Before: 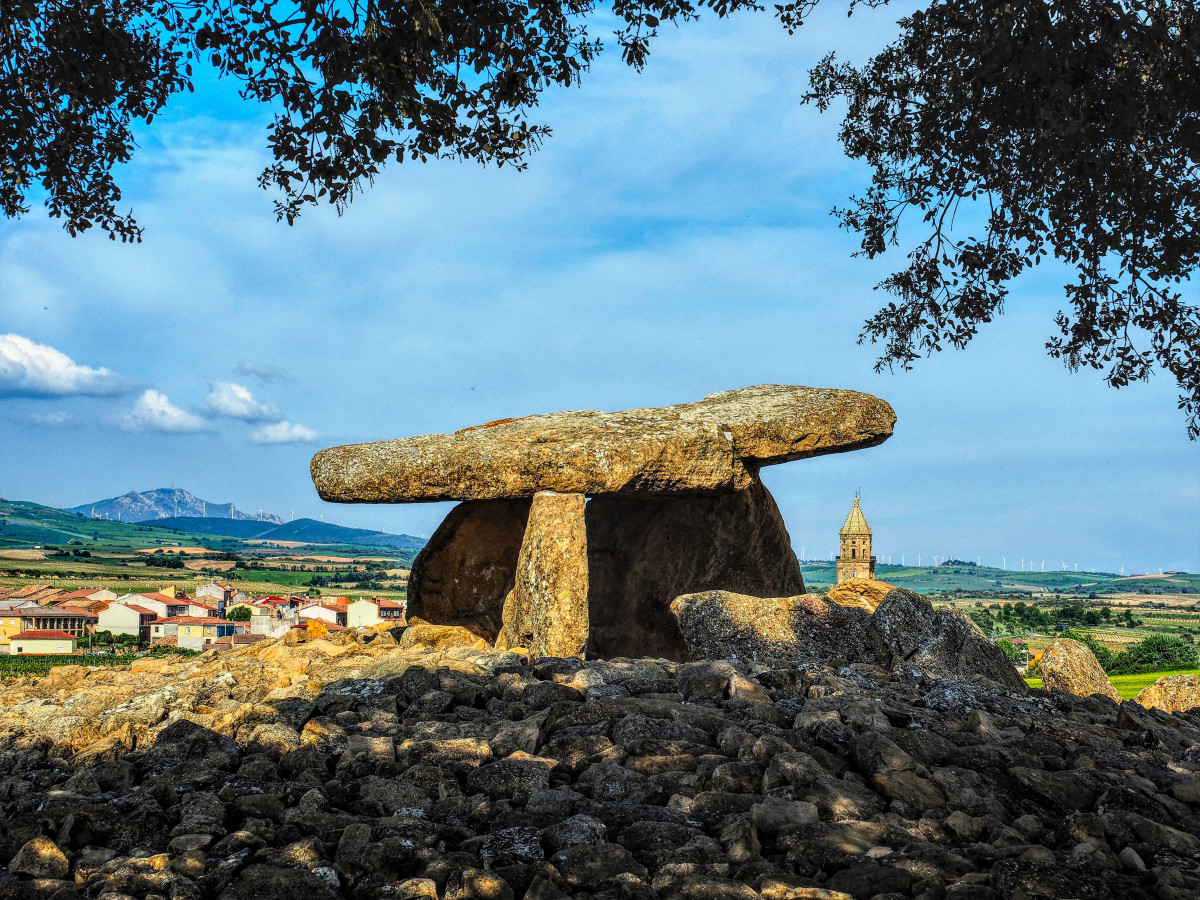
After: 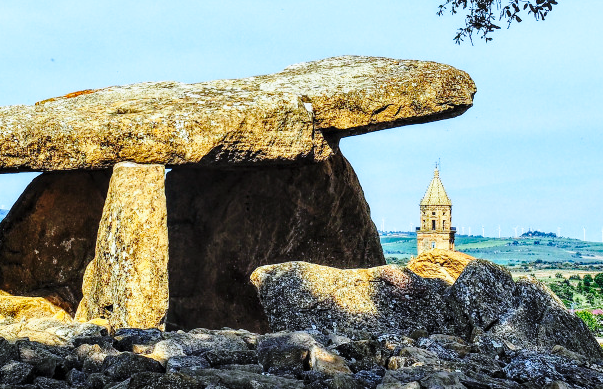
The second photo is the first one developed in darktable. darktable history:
white balance: red 0.931, blue 1.11
base curve: curves: ch0 [(0, 0) (0.028, 0.03) (0.121, 0.232) (0.46, 0.748) (0.859, 0.968) (1, 1)], preserve colors none
crop: left 35.03%, top 36.625%, right 14.663%, bottom 20.057%
